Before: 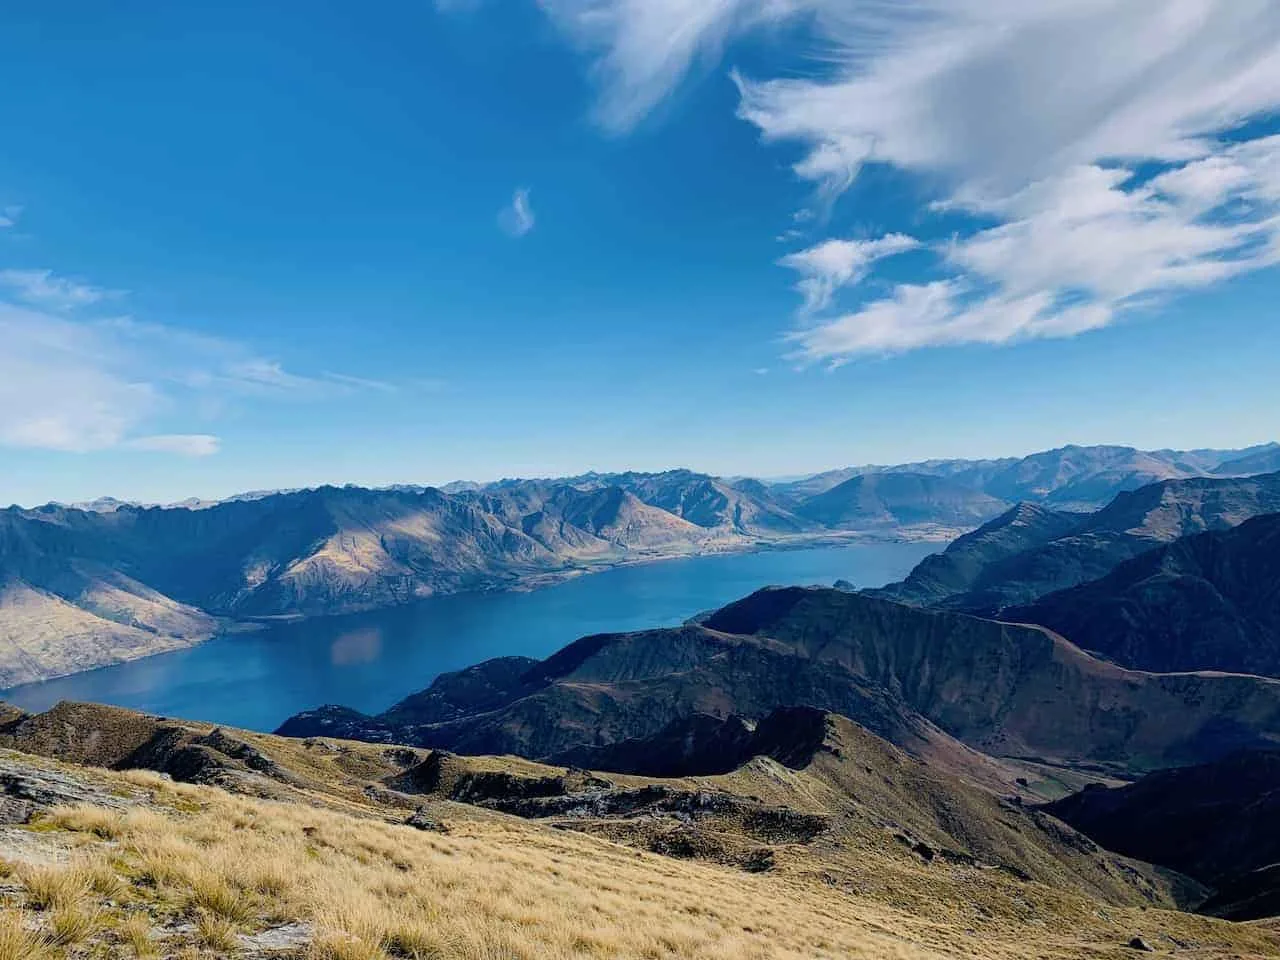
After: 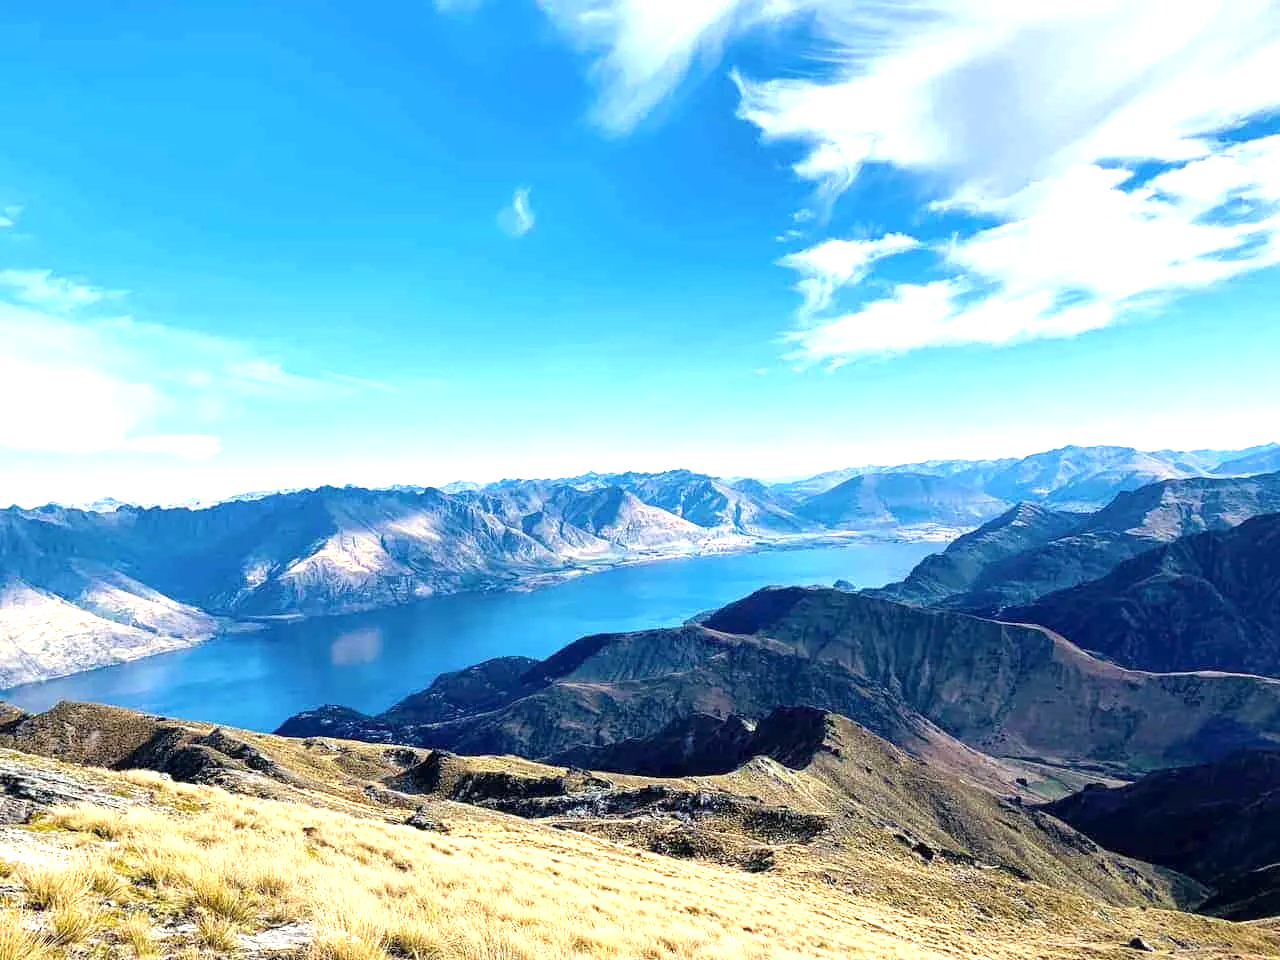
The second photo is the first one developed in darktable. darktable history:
exposure: exposure 1.229 EV, compensate exposure bias true, compensate highlight preservation false
local contrast: highlights 107%, shadows 98%, detail 119%, midtone range 0.2
